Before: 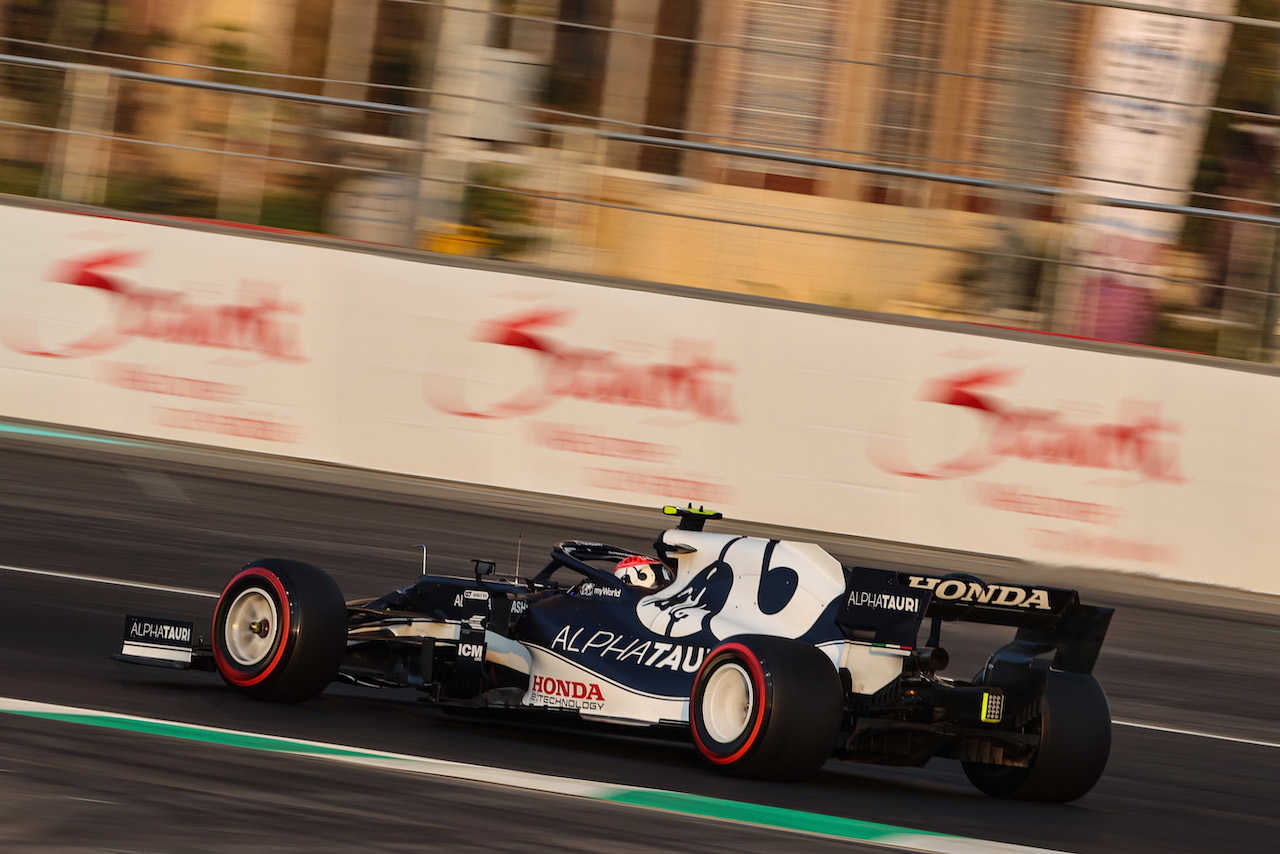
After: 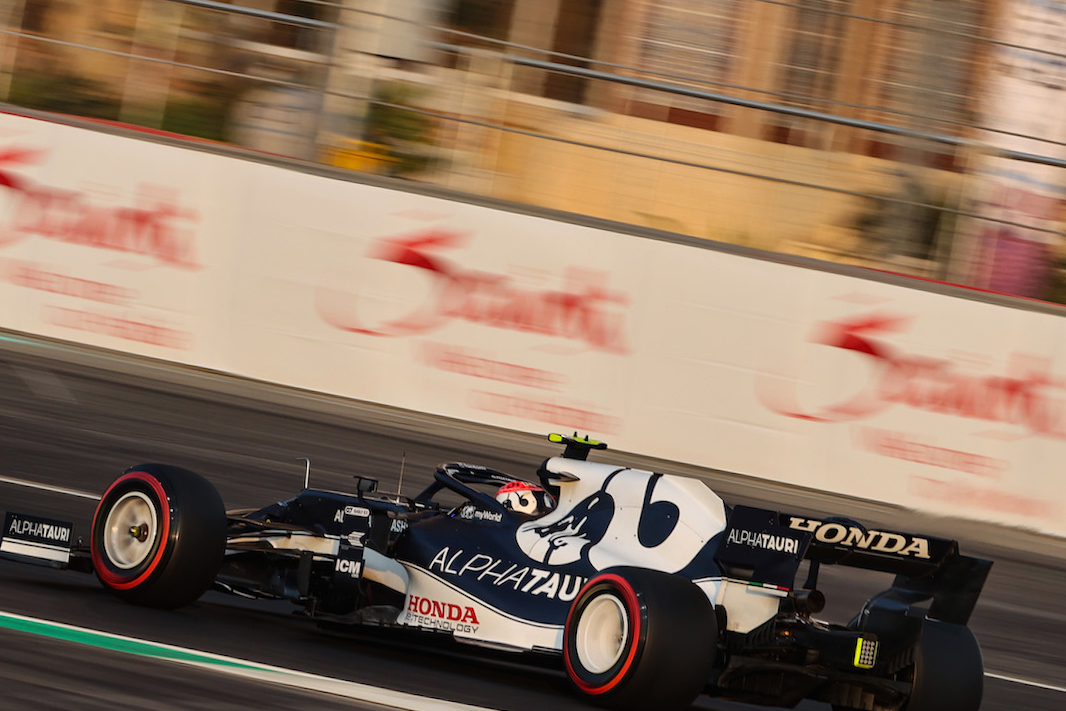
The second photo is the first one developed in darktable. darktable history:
crop and rotate: angle -3.24°, left 5.153%, top 5.23%, right 4.611%, bottom 4.473%
